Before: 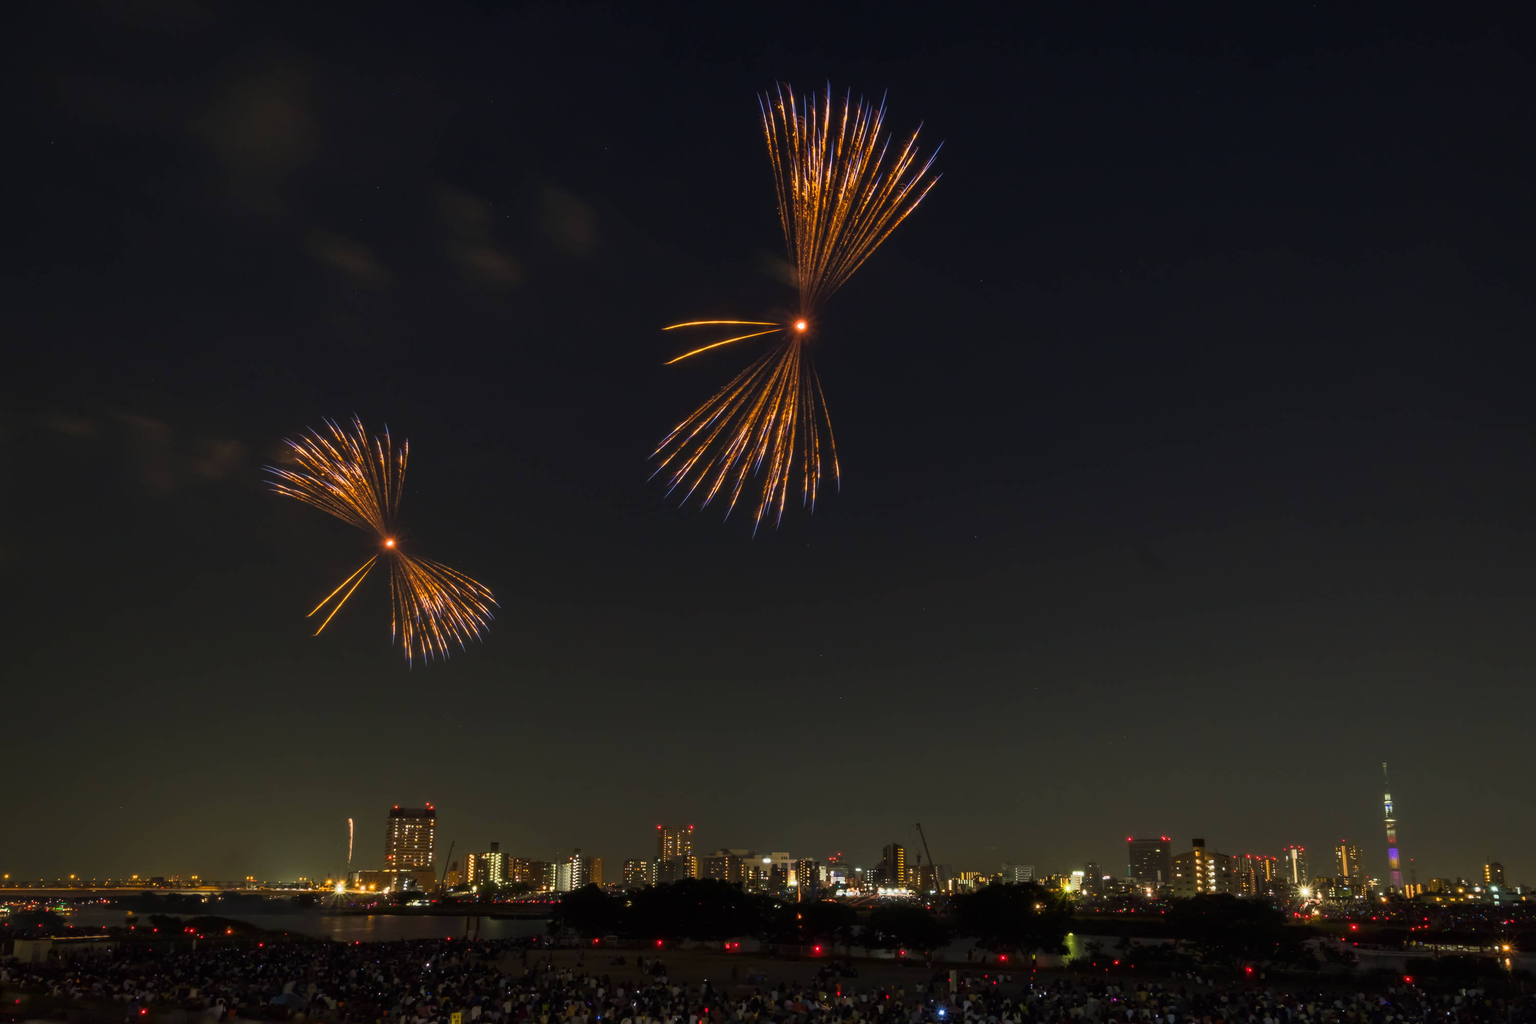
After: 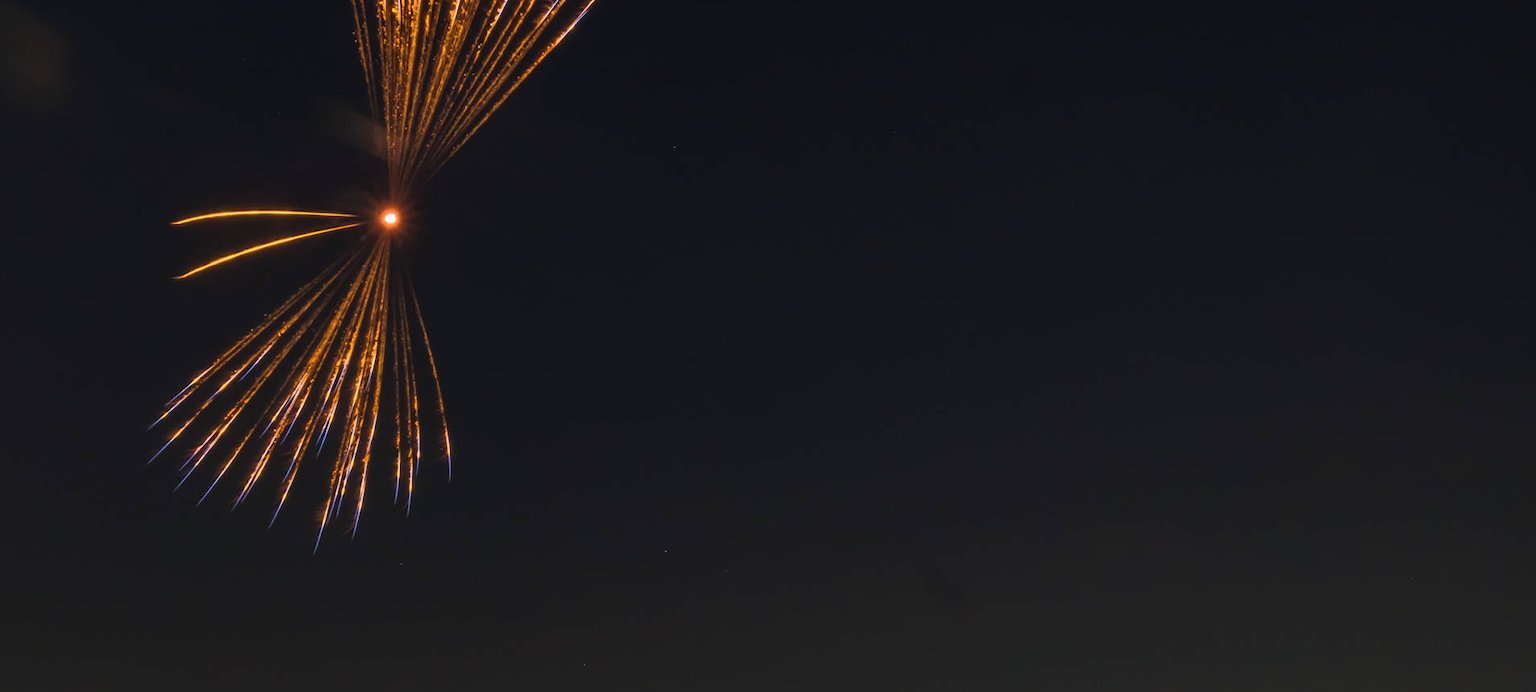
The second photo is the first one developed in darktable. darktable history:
crop: left 36.051%, top 18.317%, right 0.512%, bottom 38.754%
contrast brightness saturation: saturation -0.064
